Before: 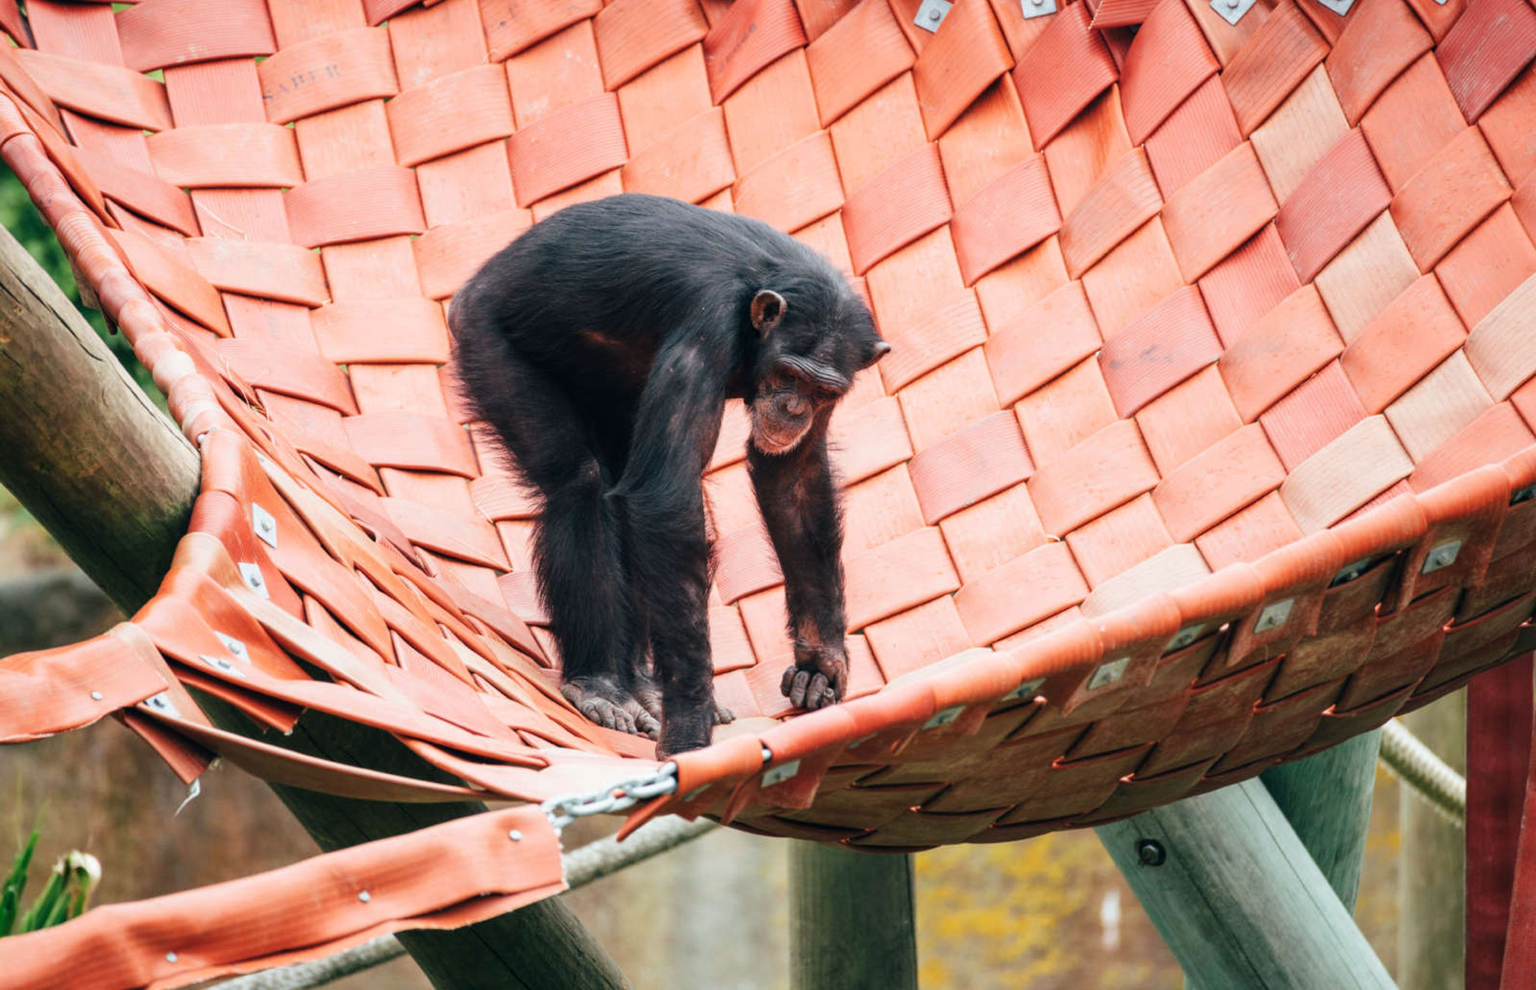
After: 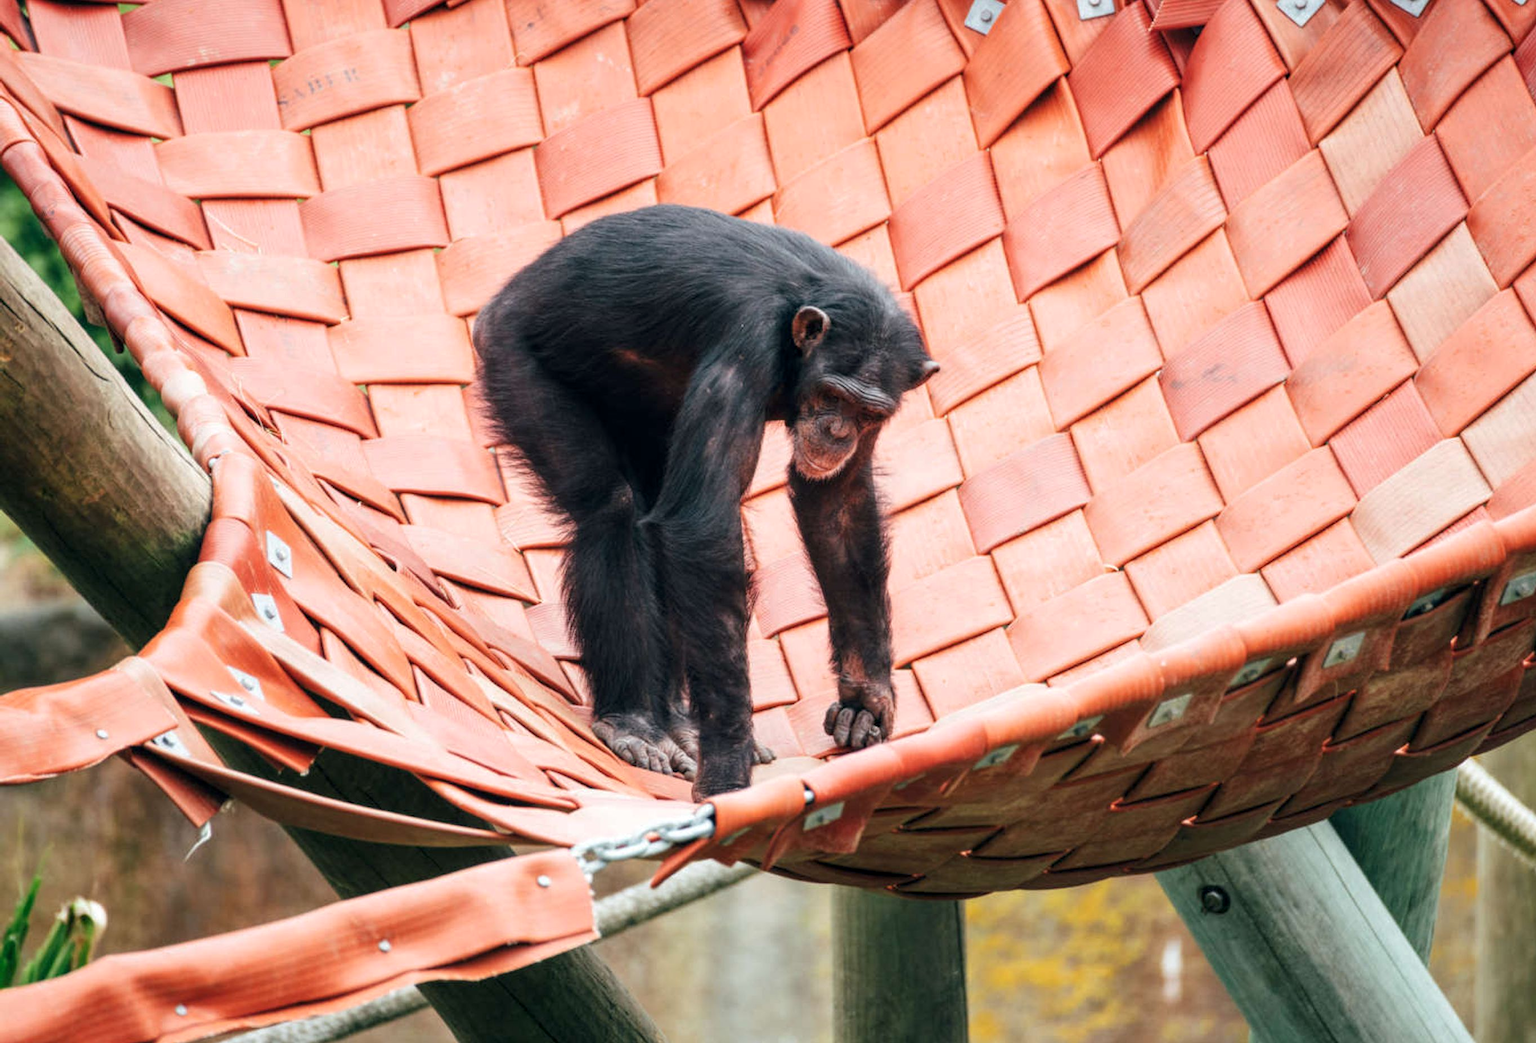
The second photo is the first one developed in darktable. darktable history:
crop and rotate: left 0%, right 5.202%
local contrast: highlights 105%, shadows 98%, detail 119%, midtone range 0.2
